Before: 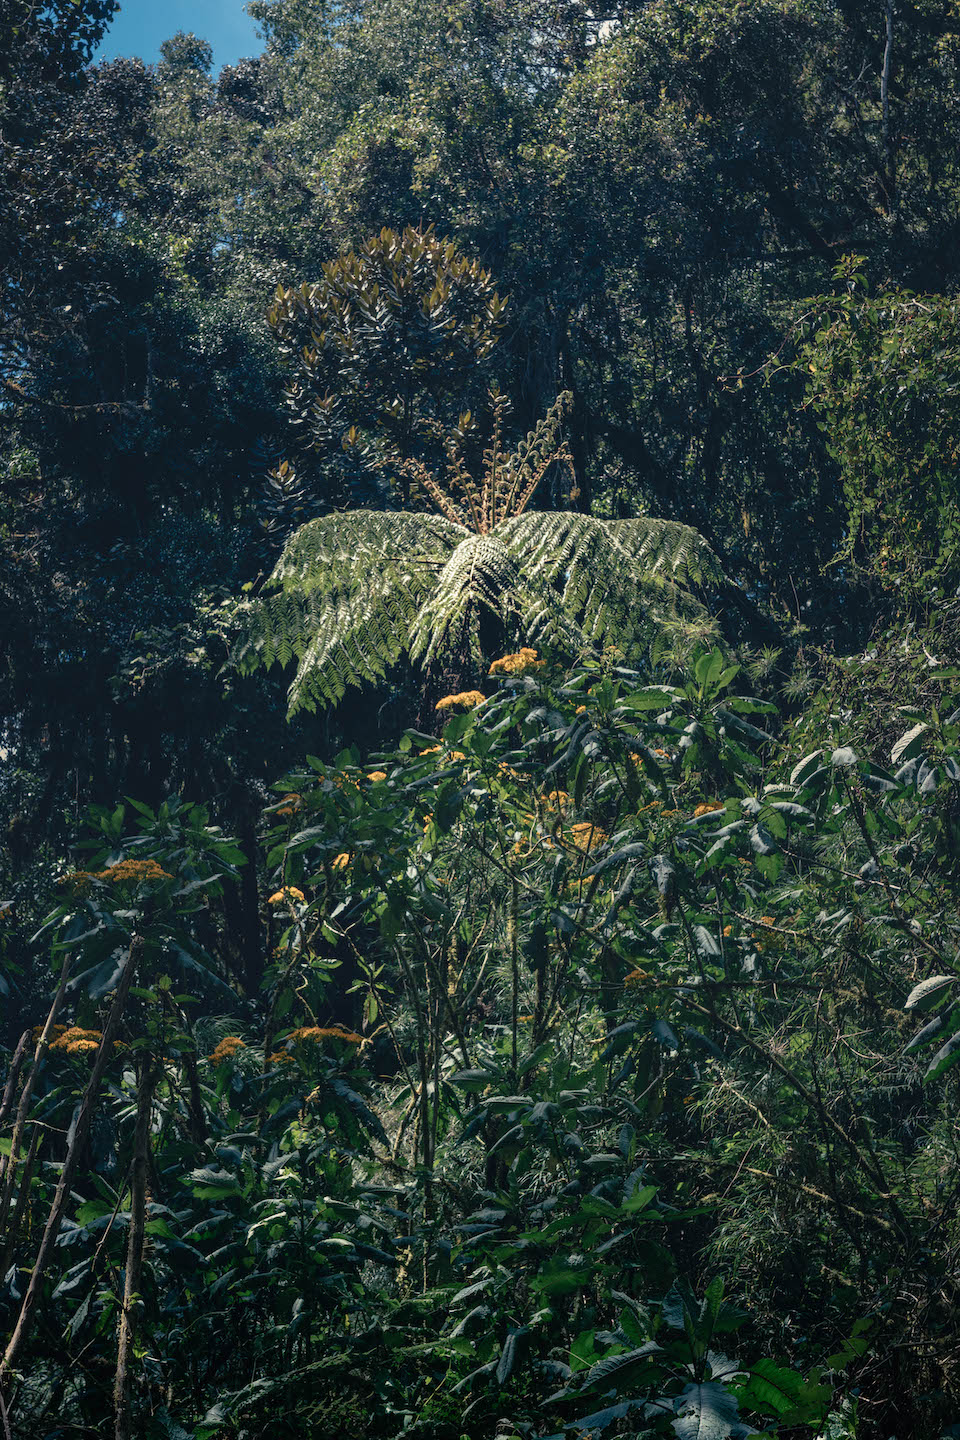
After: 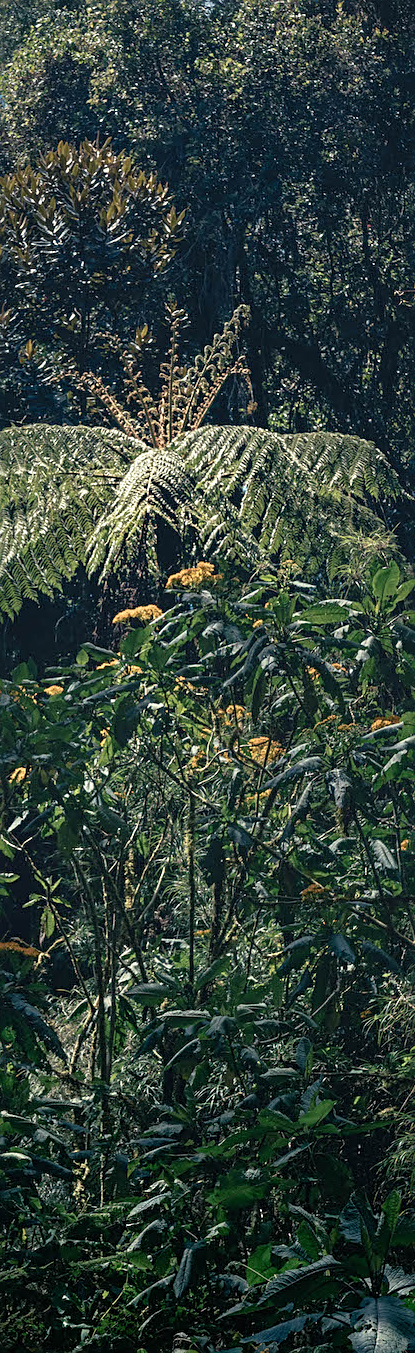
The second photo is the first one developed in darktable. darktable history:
crop: left 33.734%, top 6.031%, right 22.992%
sharpen: on, module defaults
